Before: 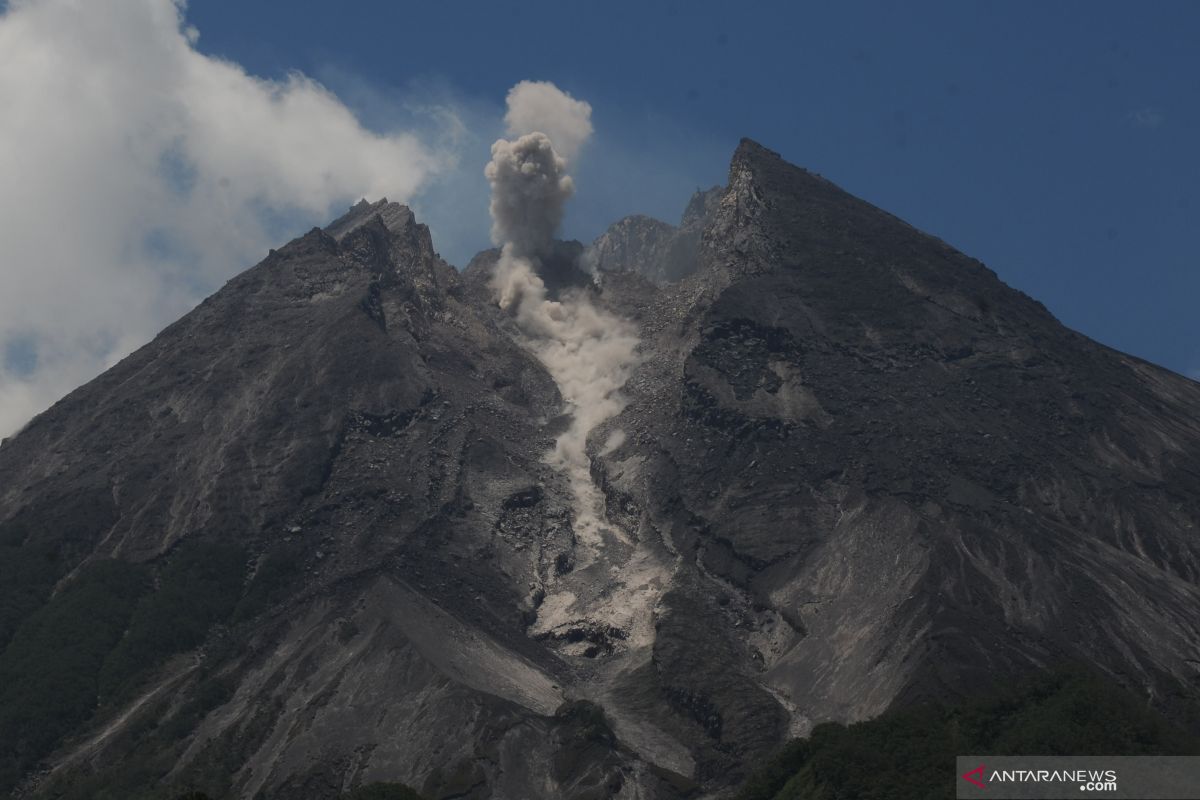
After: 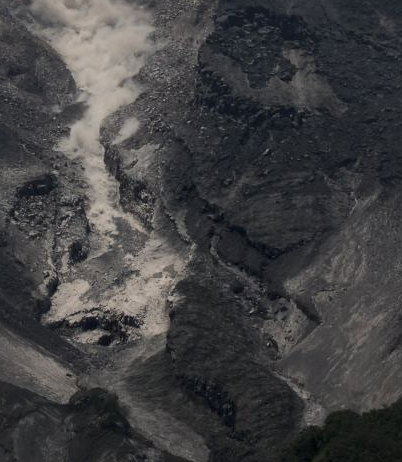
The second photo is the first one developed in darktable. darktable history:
crop: left 40.559%, top 39.078%, right 25.91%, bottom 3.064%
local contrast: mode bilateral grid, contrast 99, coarseness 100, detail 165%, midtone range 0.2
